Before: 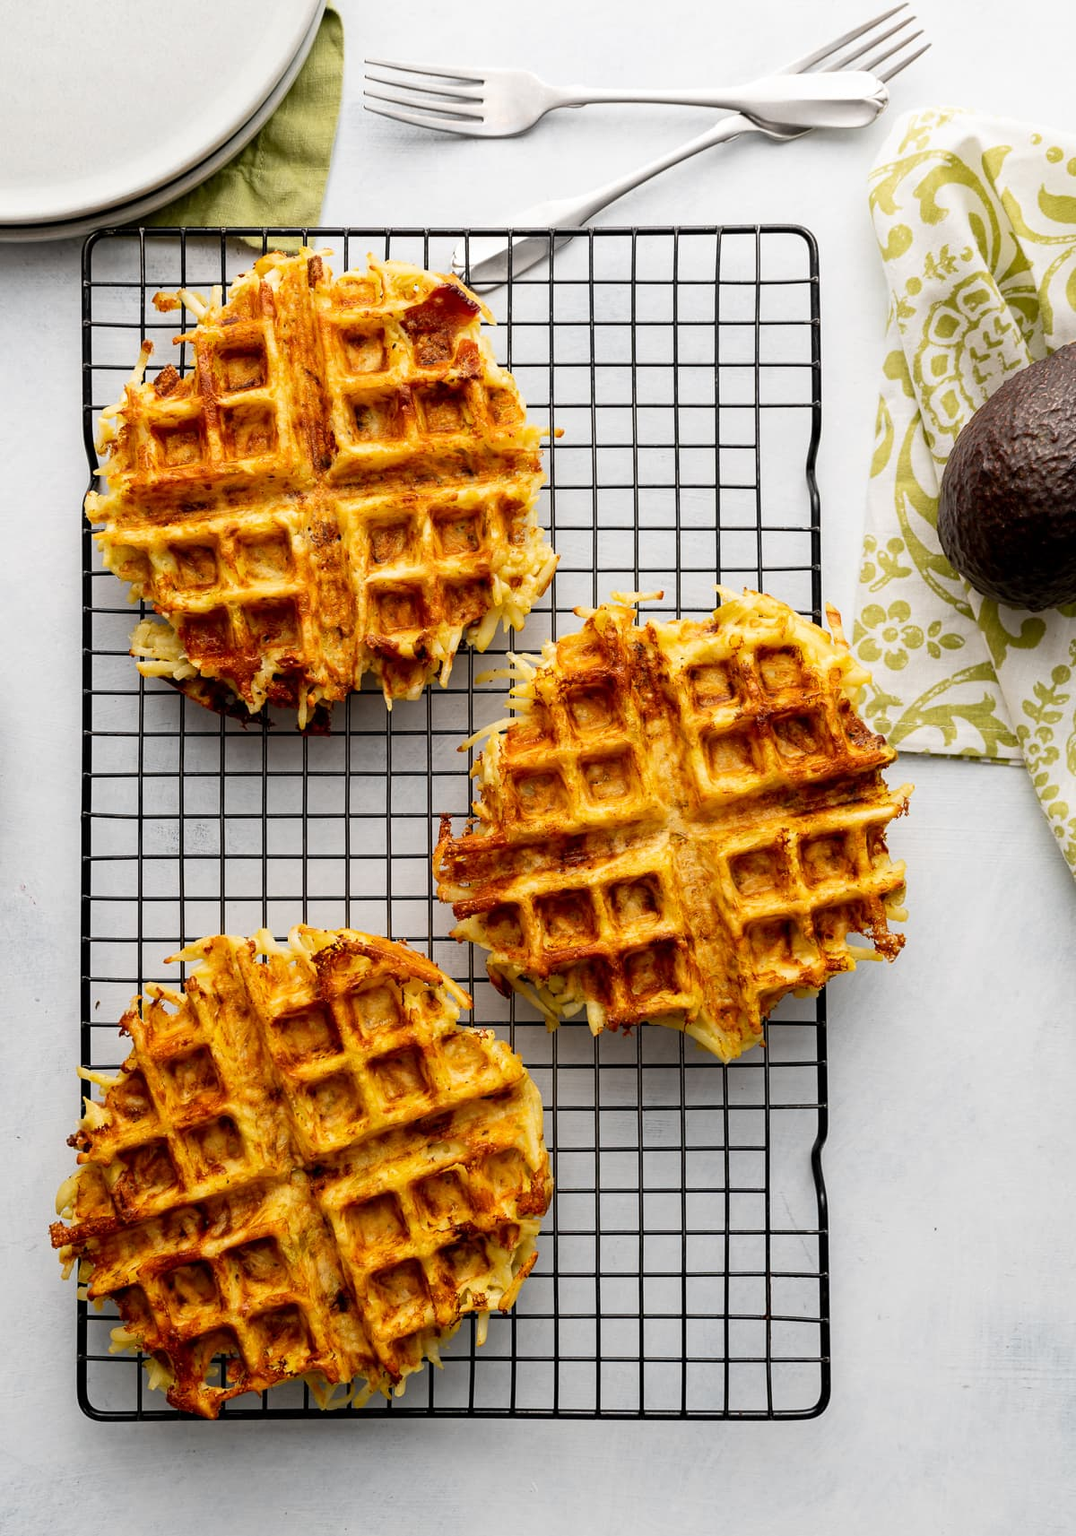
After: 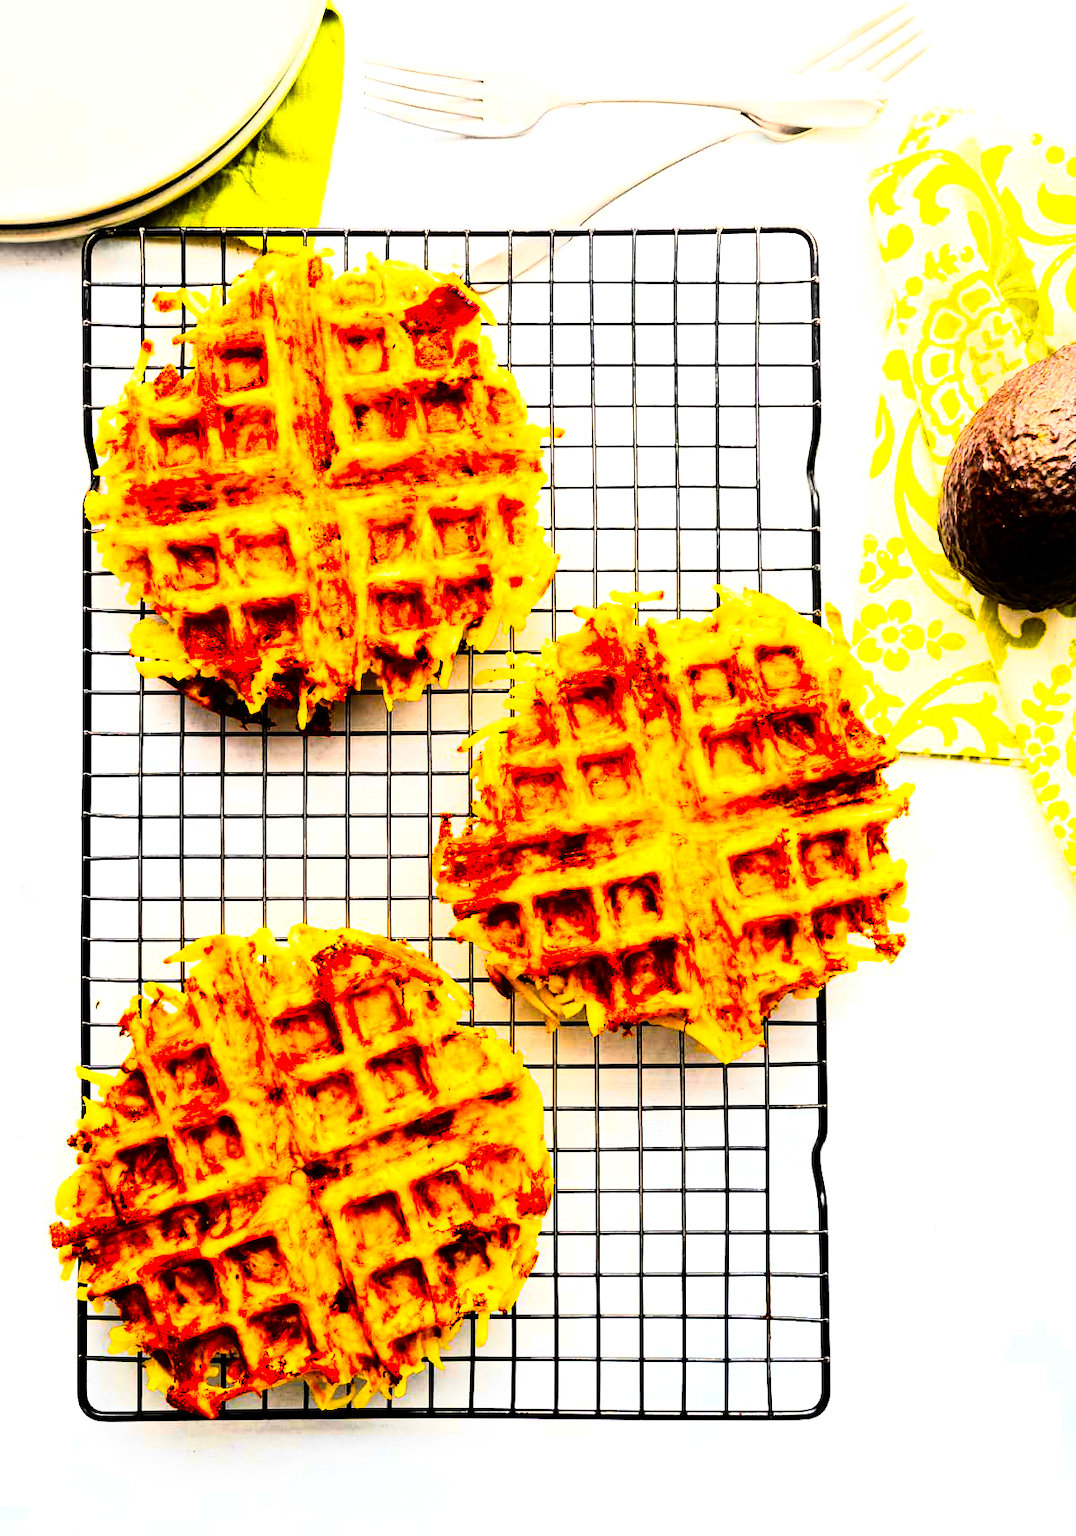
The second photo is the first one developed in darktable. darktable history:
color balance rgb: linear chroma grading › shadows -10%, linear chroma grading › global chroma 20%, perceptual saturation grading › global saturation 15%, perceptual brilliance grading › global brilliance 30%, perceptual brilliance grading › highlights 12%, perceptual brilliance grading › mid-tones 24%, global vibrance 20%
rgb curve: curves: ch0 [(0, 0) (0.21, 0.15) (0.24, 0.21) (0.5, 0.75) (0.75, 0.96) (0.89, 0.99) (1, 1)]; ch1 [(0, 0.02) (0.21, 0.13) (0.25, 0.2) (0.5, 0.67) (0.75, 0.9) (0.89, 0.97) (1, 1)]; ch2 [(0, 0.02) (0.21, 0.13) (0.25, 0.2) (0.5, 0.67) (0.75, 0.9) (0.89, 0.97) (1, 1)], compensate middle gray true
color contrast: green-magenta contrast 1.55, blue-yellow contrast 1.83
